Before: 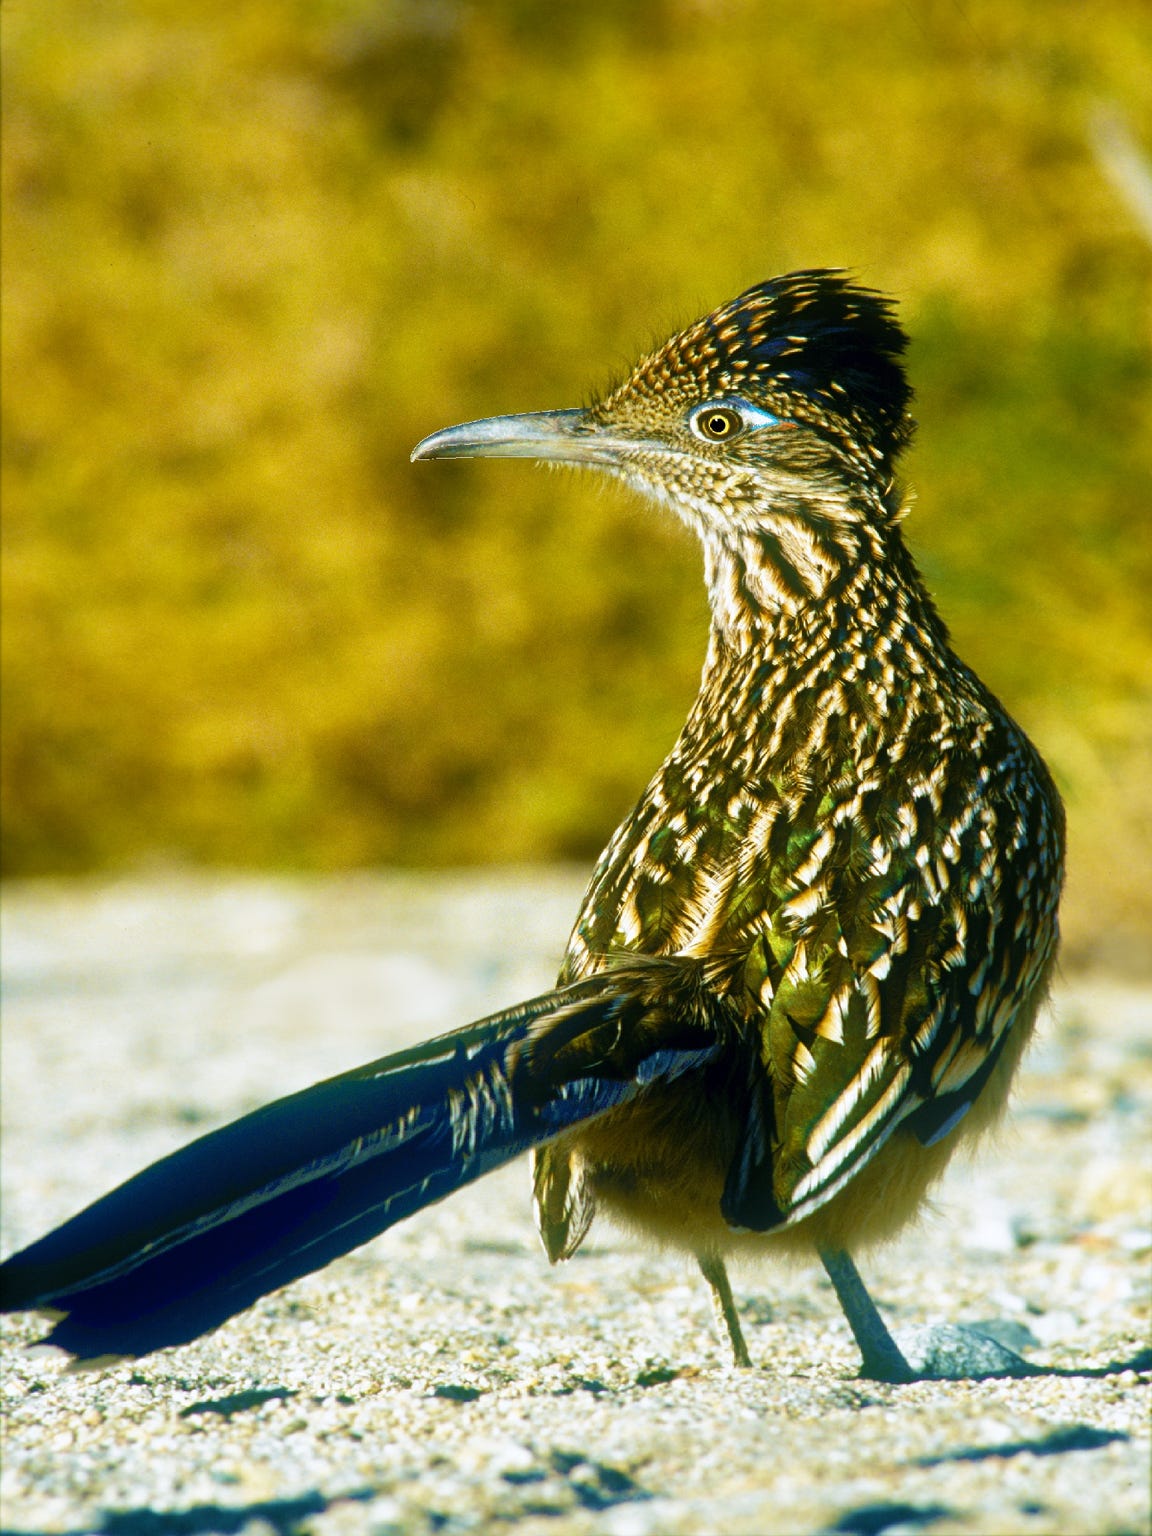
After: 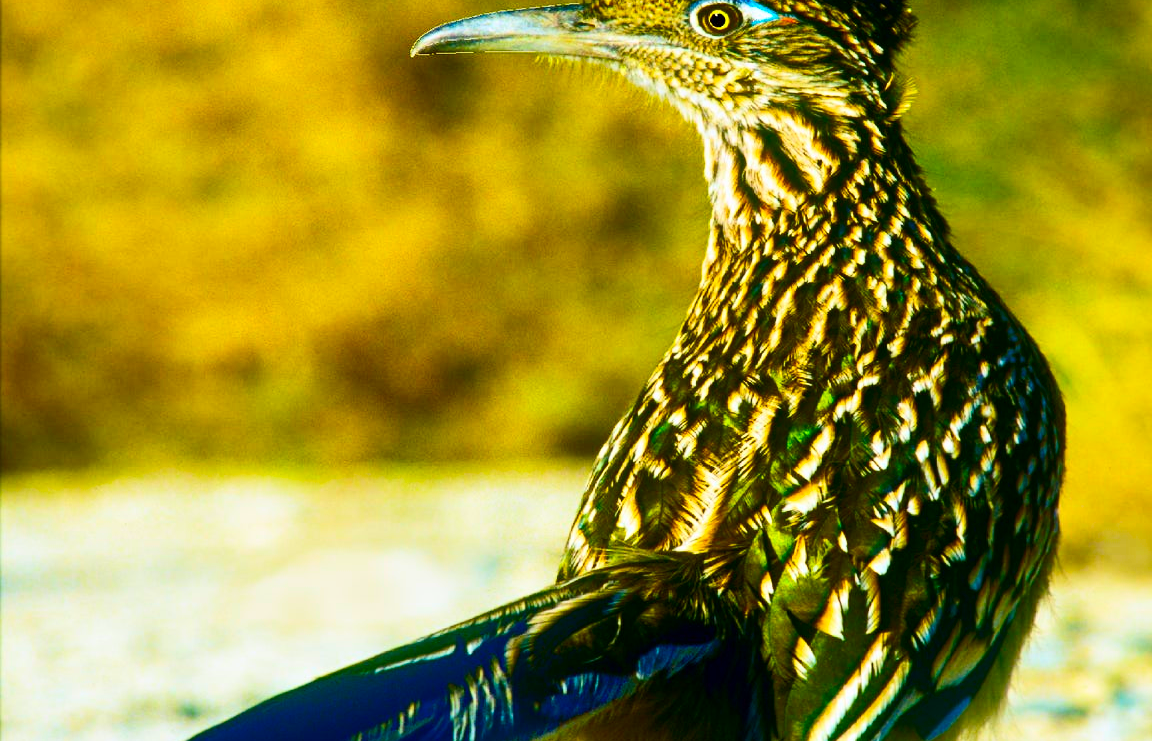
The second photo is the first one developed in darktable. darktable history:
contrast brightness saturation: contrast 0.258, brightness 0.013, saturation 0.861
crop and rotate: top 26.411%, bottom 25.33%
